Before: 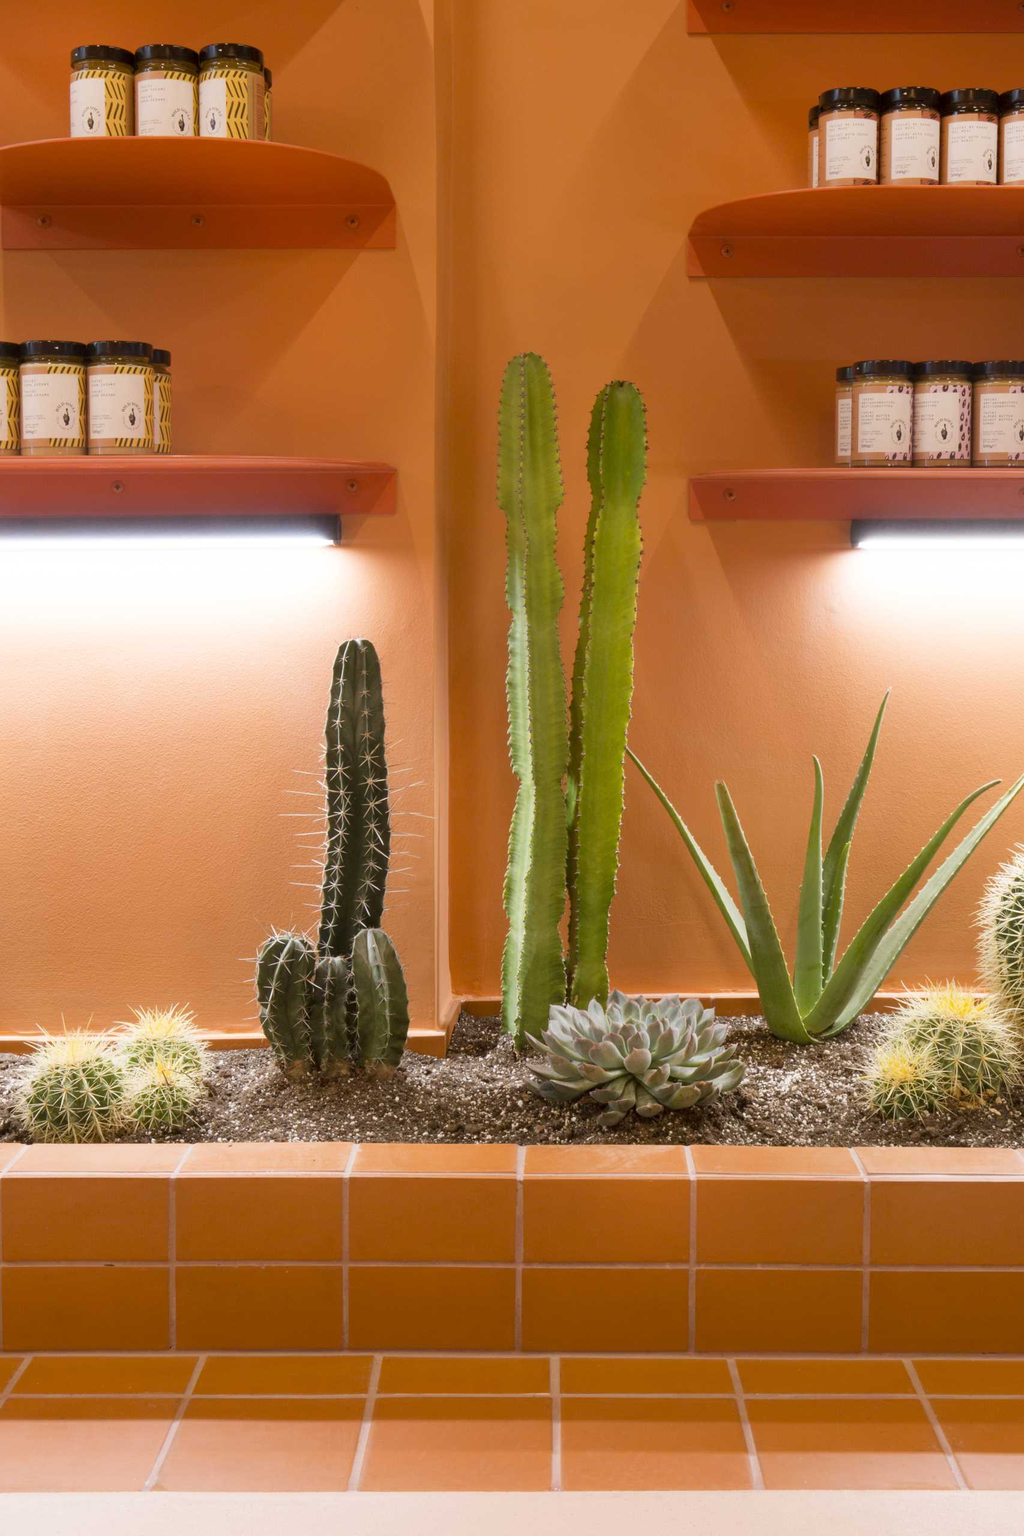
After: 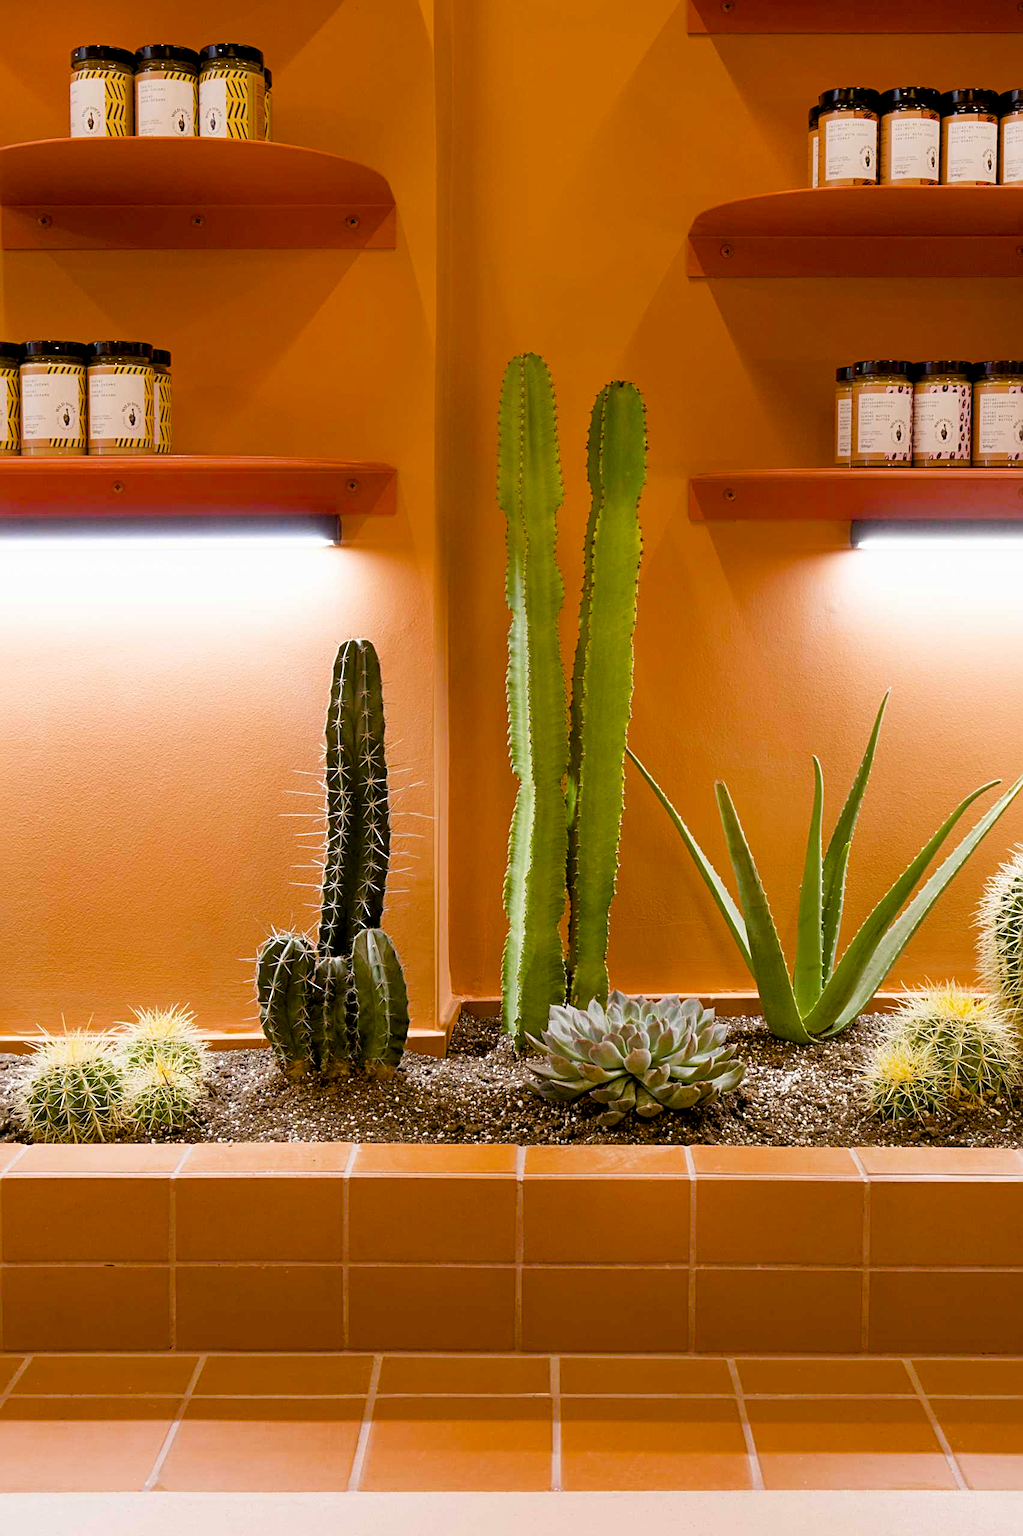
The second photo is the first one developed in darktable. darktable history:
color balance rgb: global offset › luminance -1.416%, perceptual saturation grading › global saturation 20%, perceptual saturation grading › highlights -13.974%, perceptual saturation grading › shadows 49.281%, global vibrance 9.161%
sharpen: radius 3.124
